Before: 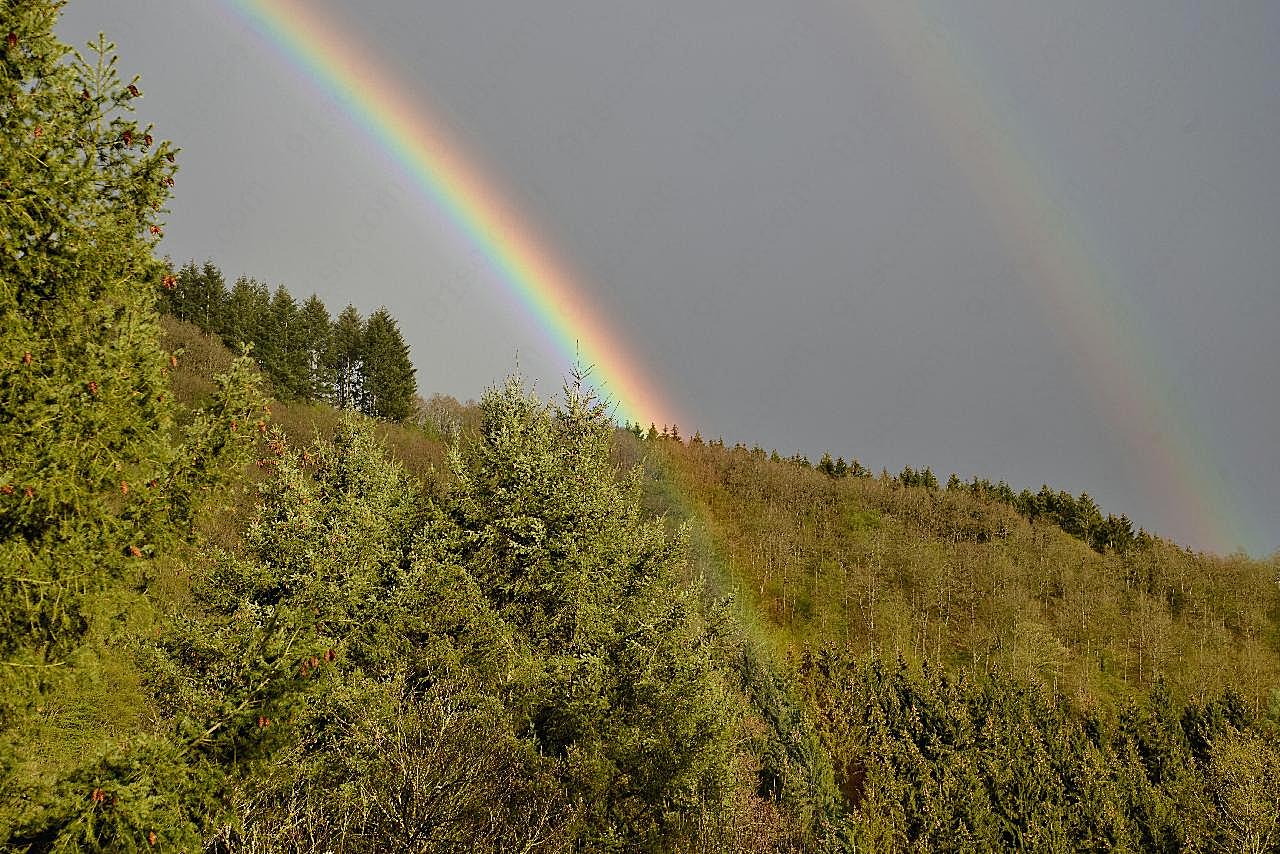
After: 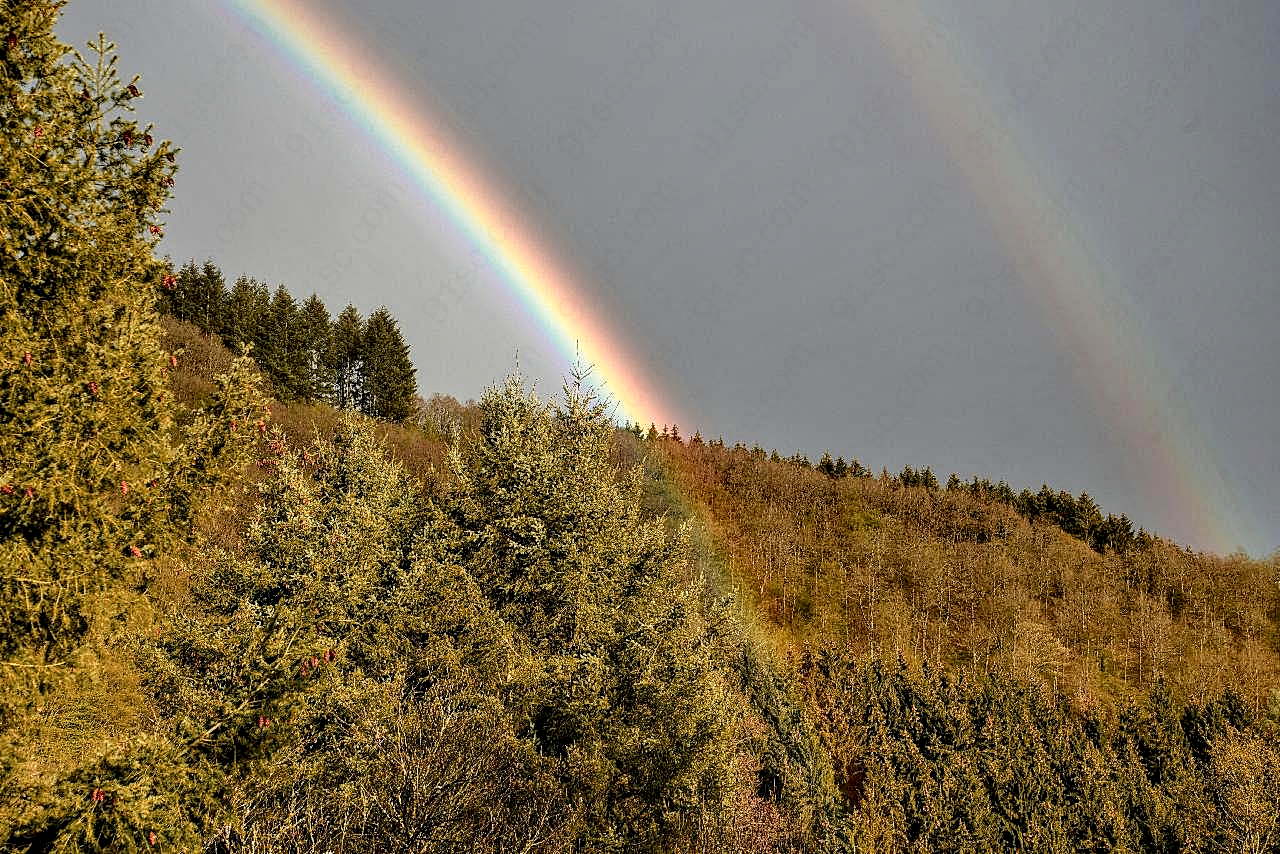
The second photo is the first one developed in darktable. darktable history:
local contrast: highlights 65%, shadows 54%, detail 169%, midtone range 0.514
tone equalizer: on, module defaults
color zones: curves: ch1 [(0.263, 0.53) (0.376, 0.287) (0.487, 0.512) (0.748, 0.547) (1, 0.513)]; ch2 [(0.262, 0.45) (0.751, 0.477)], mix 31.98%
